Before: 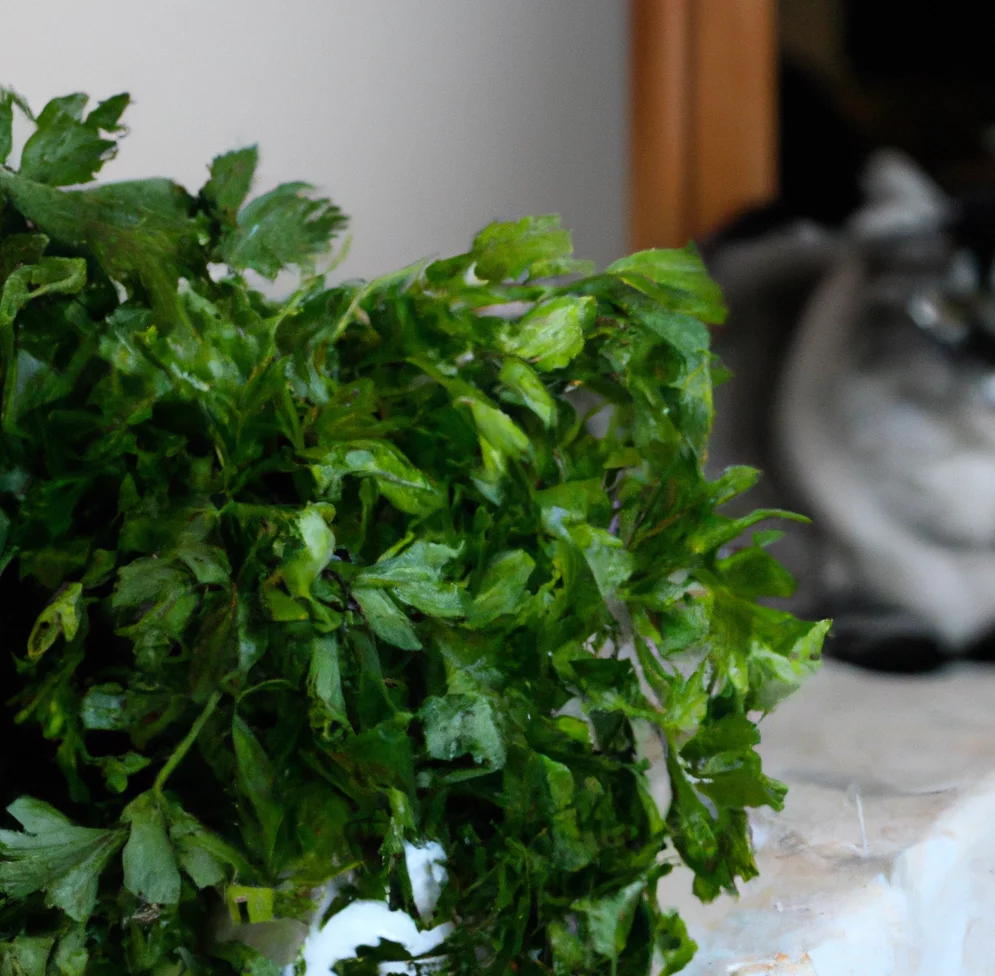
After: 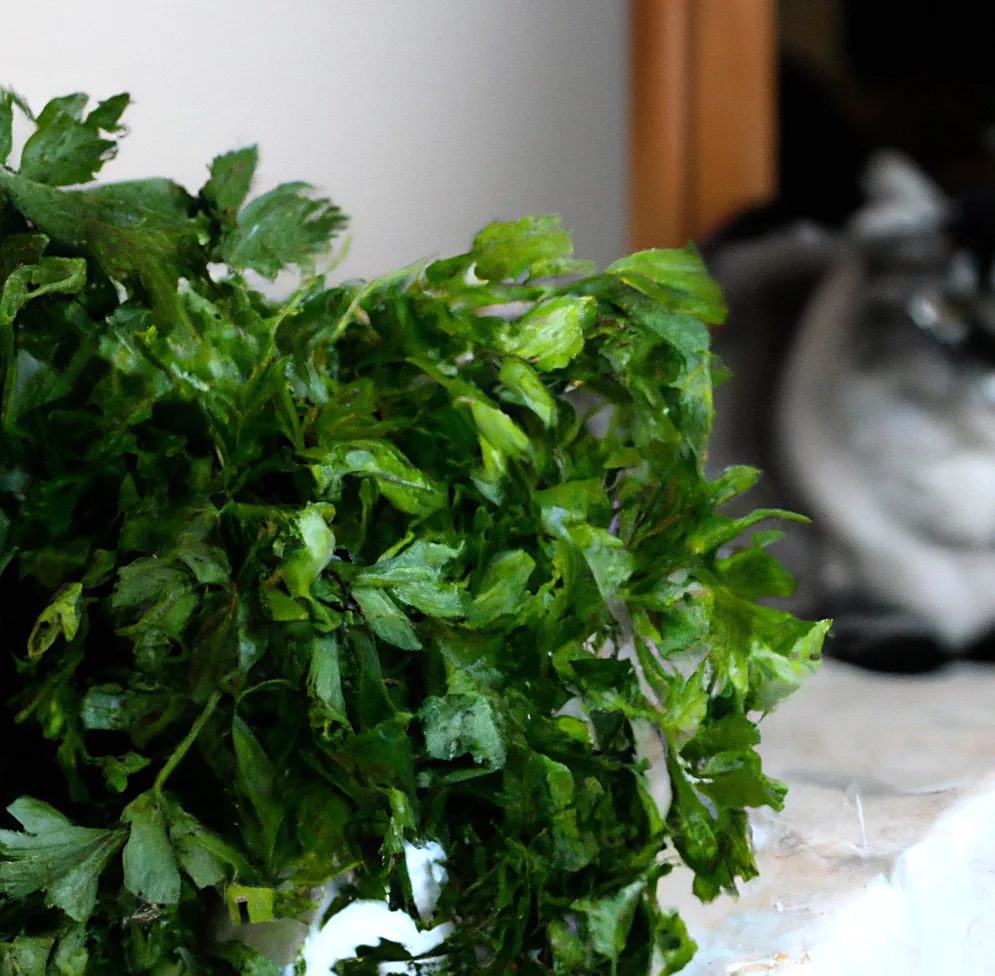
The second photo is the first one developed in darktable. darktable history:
tone equalizer: -8 EV -0.407 EV, -7 EV -0.414 EV, -6 EV -0.31 EV, -5 EV -0.189 EV, -3 EV 0.231 EV, -2 EV 0.335 EV, -1 EV 0.407 EV, +0 EV 0.43 EV
sharpen: radius 1.824, amount 0.412, threshold 1.398
